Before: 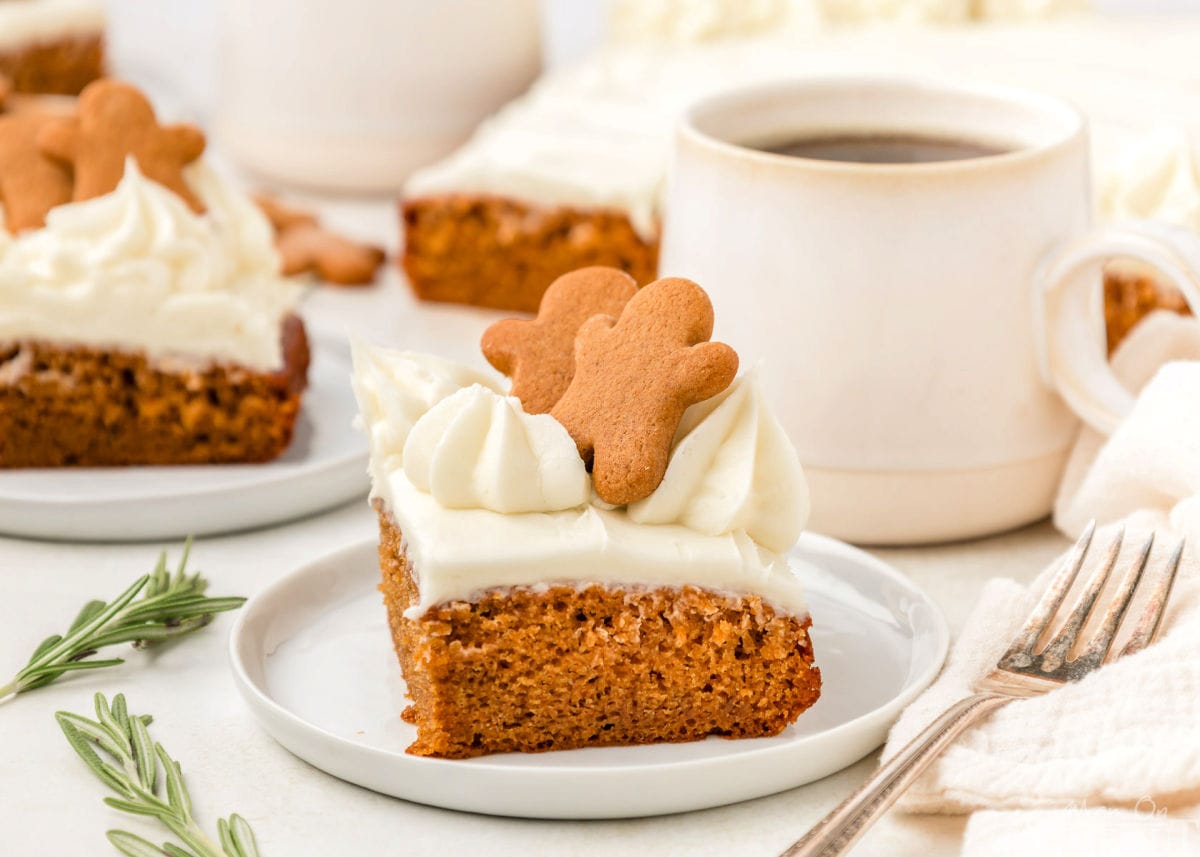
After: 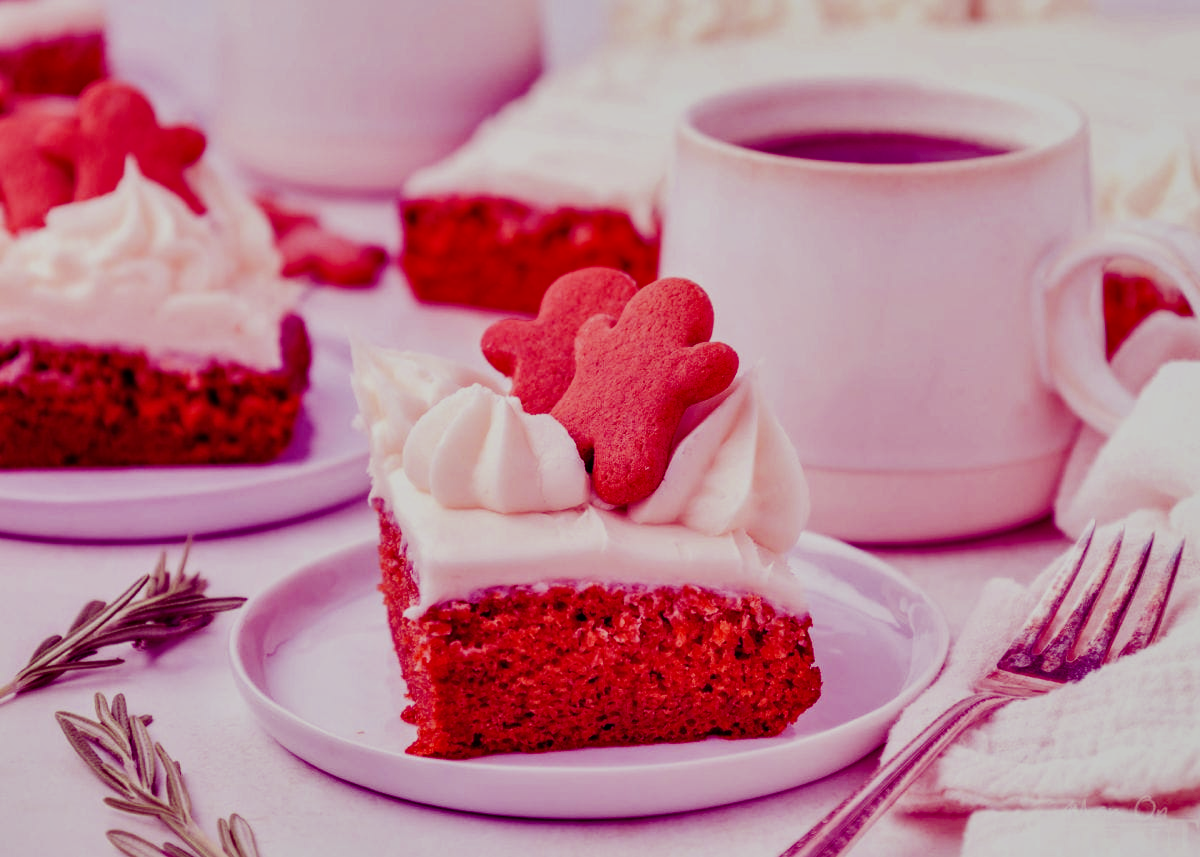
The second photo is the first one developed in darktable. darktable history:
filmic rgb: black relative exposure -7.65 EV, white relative exposure 4.56 EV, hardness 3.61
shadows and highlights: low approximation 0.01, soften with gaussian
color balance: mode lift, gamma, gain (sRGB), lift [1, 1, 0.101, 1]
